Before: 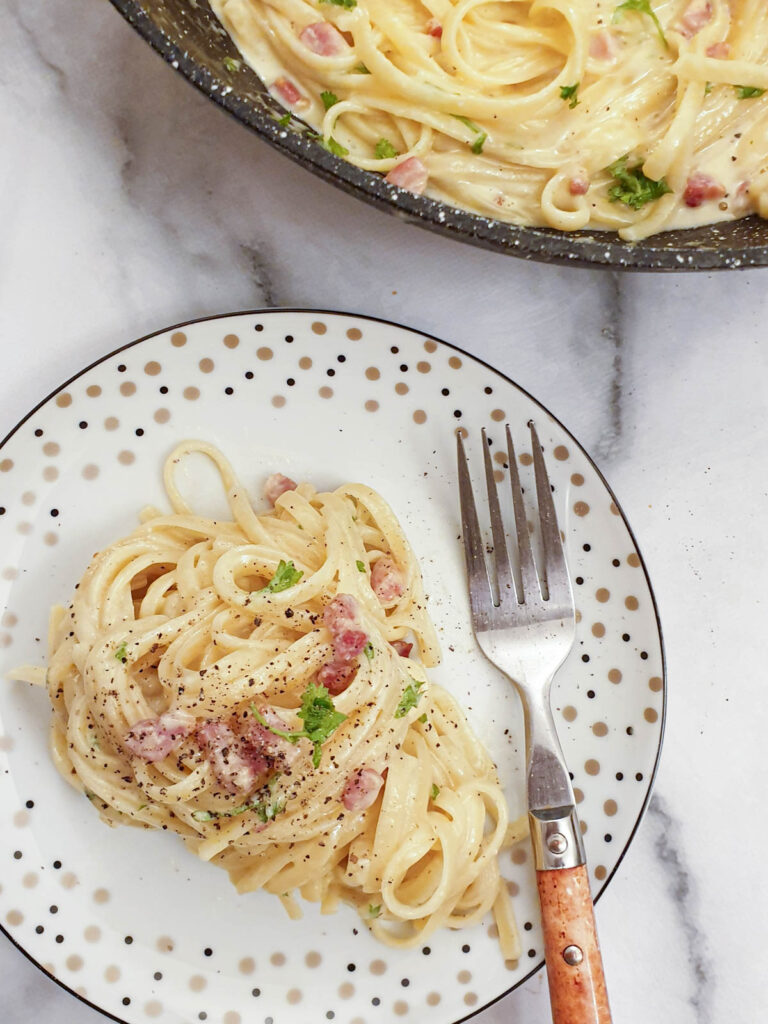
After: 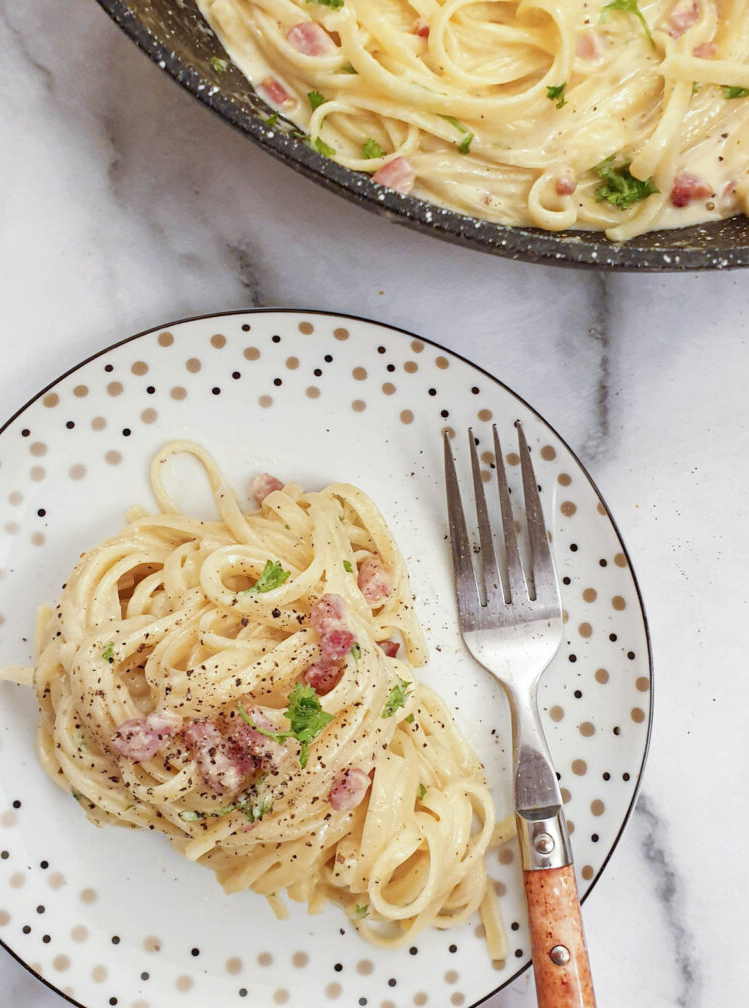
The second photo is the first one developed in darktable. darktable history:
crop and rotate: left 1.751%, right 0.659%, bottom 1.54%
contrast brightness saturation: saturation -0.032
